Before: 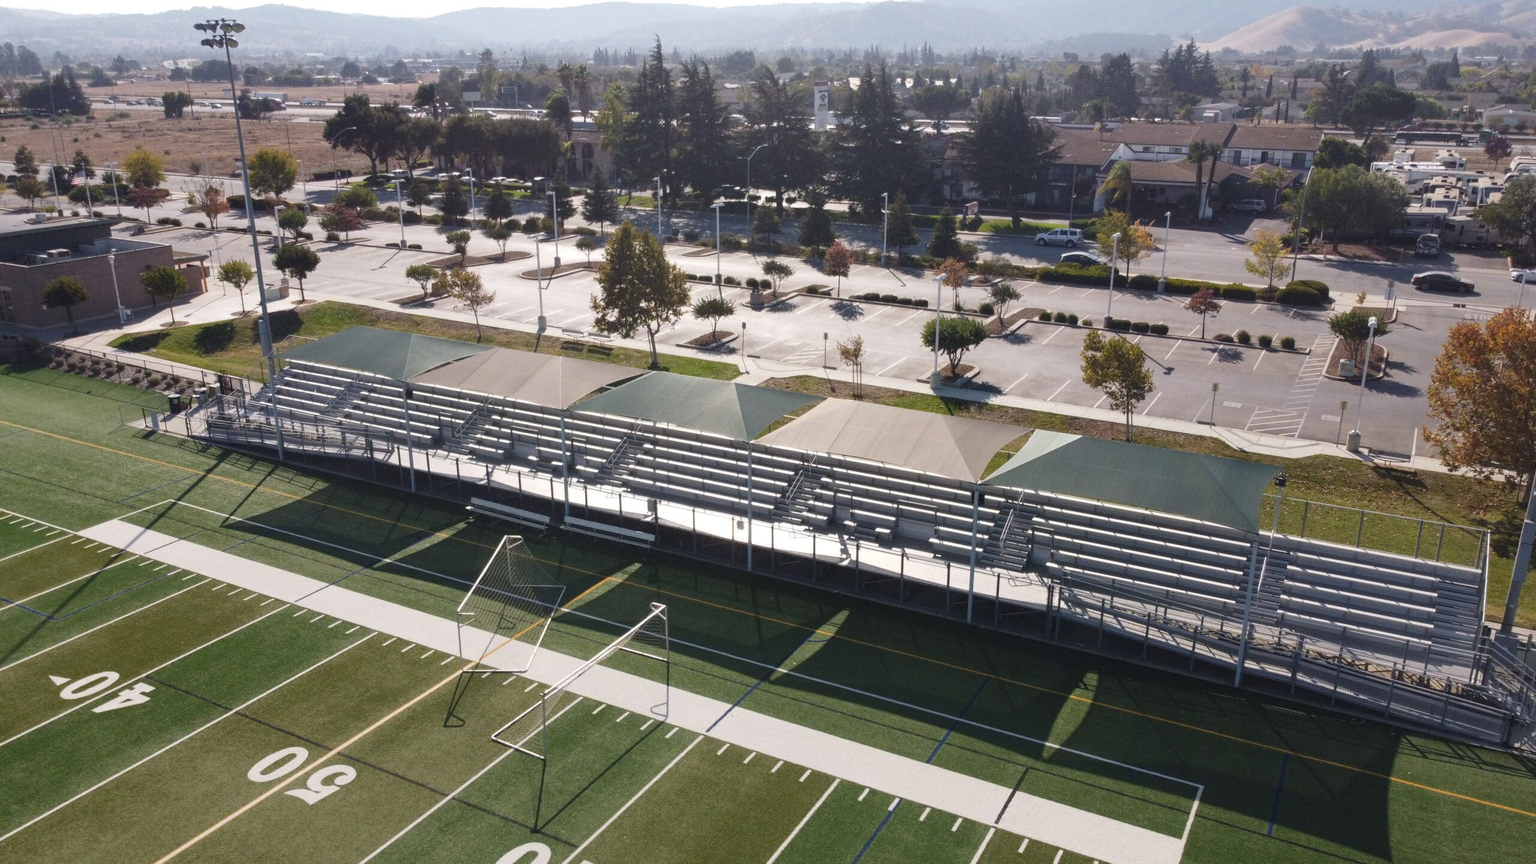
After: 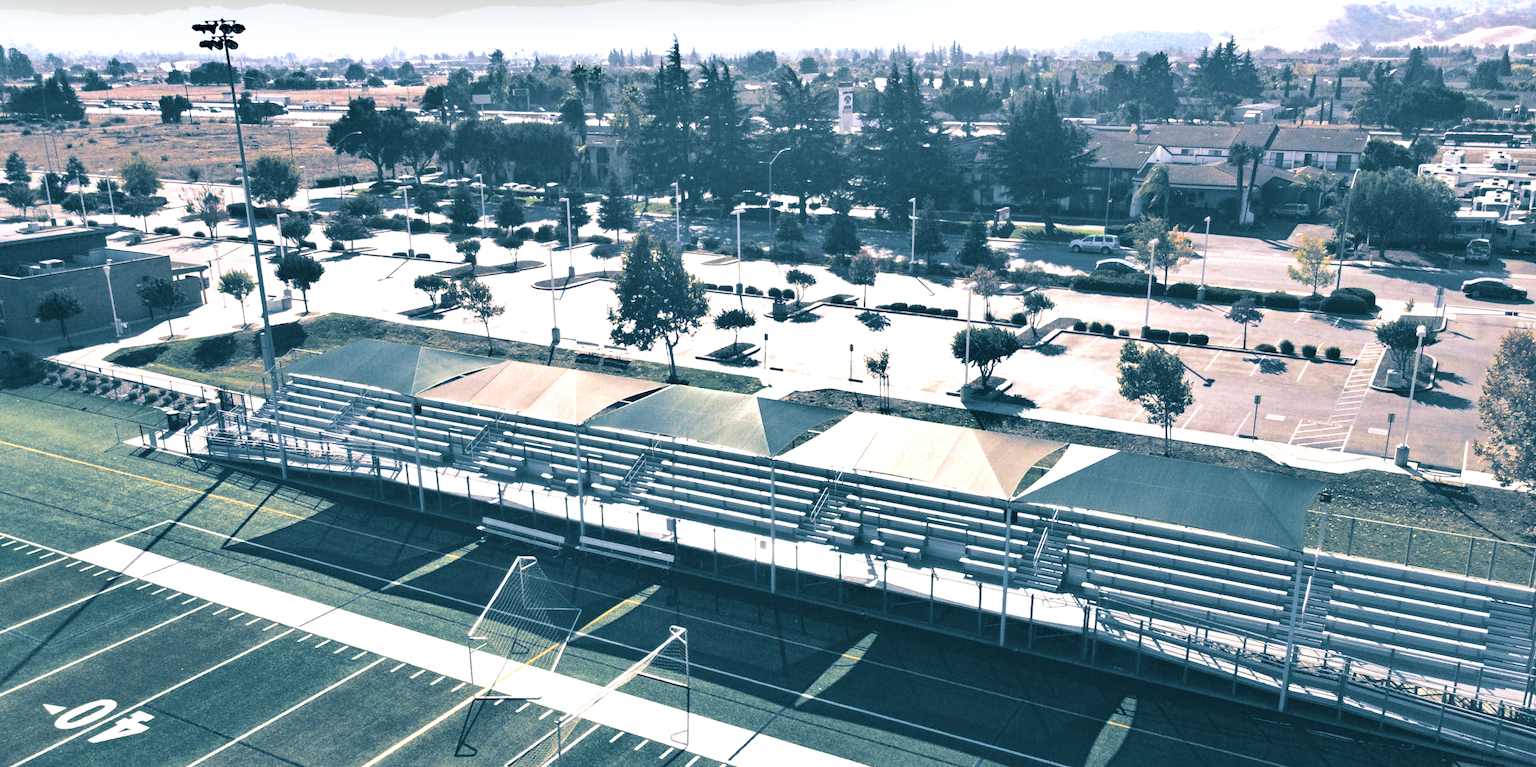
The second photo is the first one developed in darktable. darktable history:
crop and rotate: angle 0.2°, left 0.275%, right 3.127%, bottom 14.18%
split-toning: shadows › hue 212.4°, balance -70
rotate and perspective: crop left 0, crop top 0
exposure: black level correction 0, exposure 1.2 EV, compensate highlight preservation false
shadows and highlights: shadows 12, white point adjustment 1.2, soften with gaussian
color balance: mode lift, gamma, gain (sRGB), lift [1, 1.049, 1, 1]
haze removal: compatibility mode true, adaptive false
